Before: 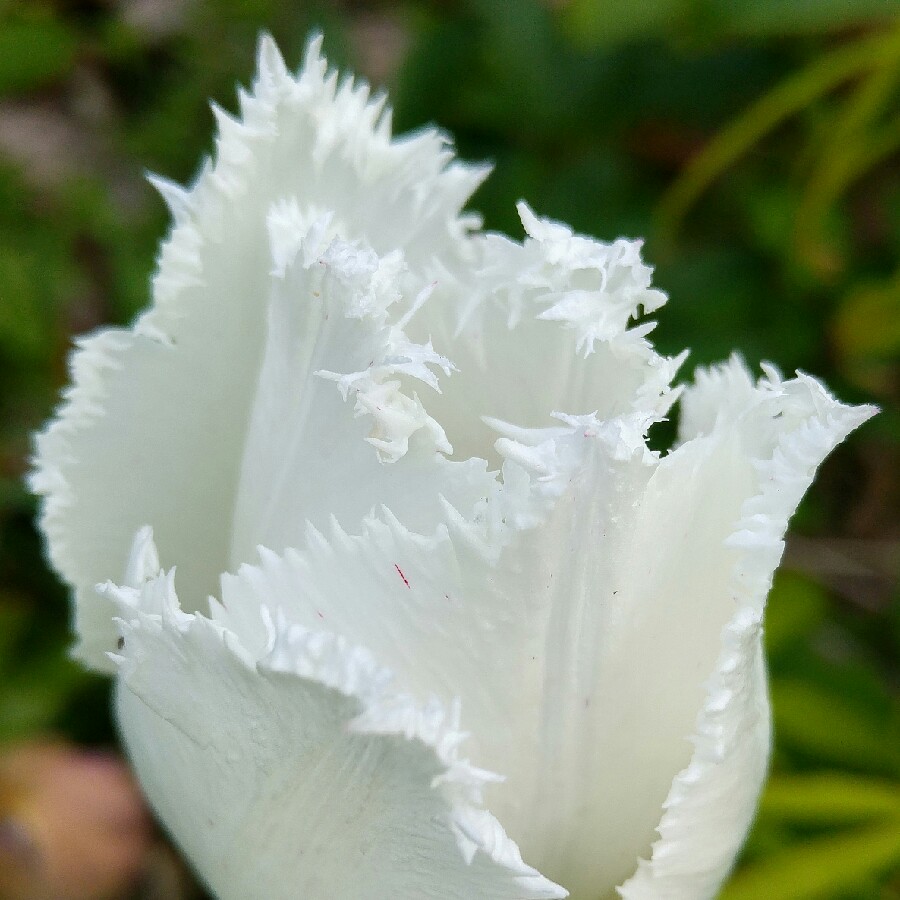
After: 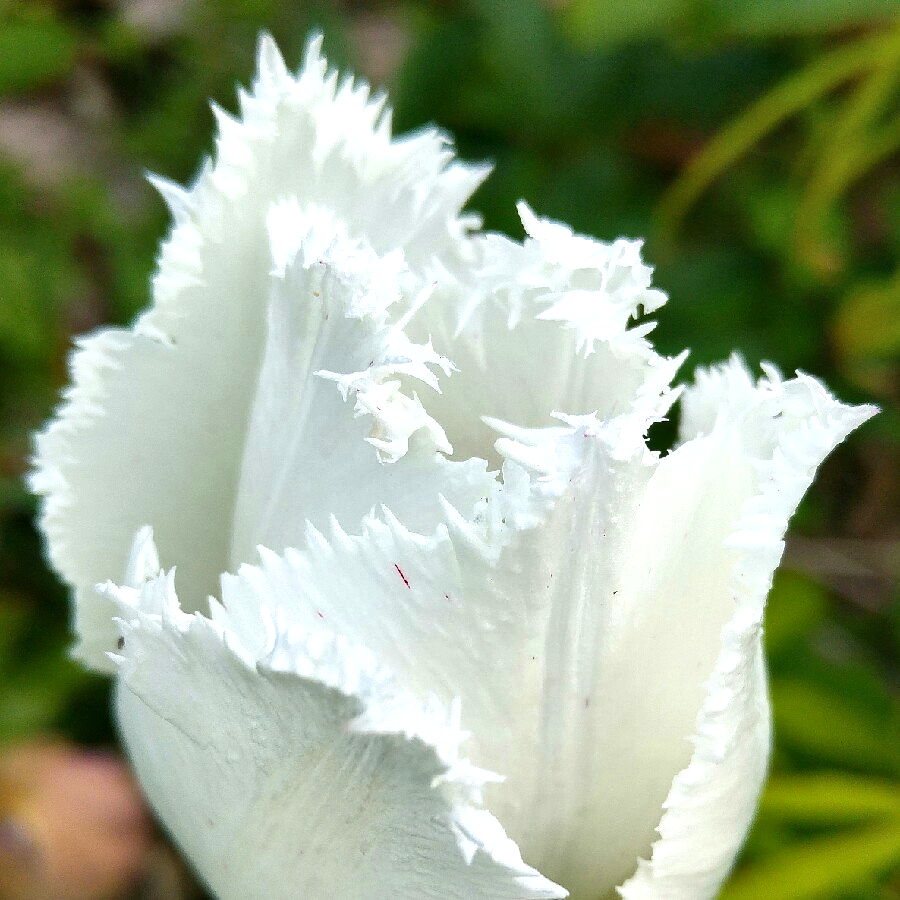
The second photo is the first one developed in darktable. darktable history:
shadows and highlights: soften with gaussian
exposure: exposure 0.525 EV, compensate highlight preservation false
